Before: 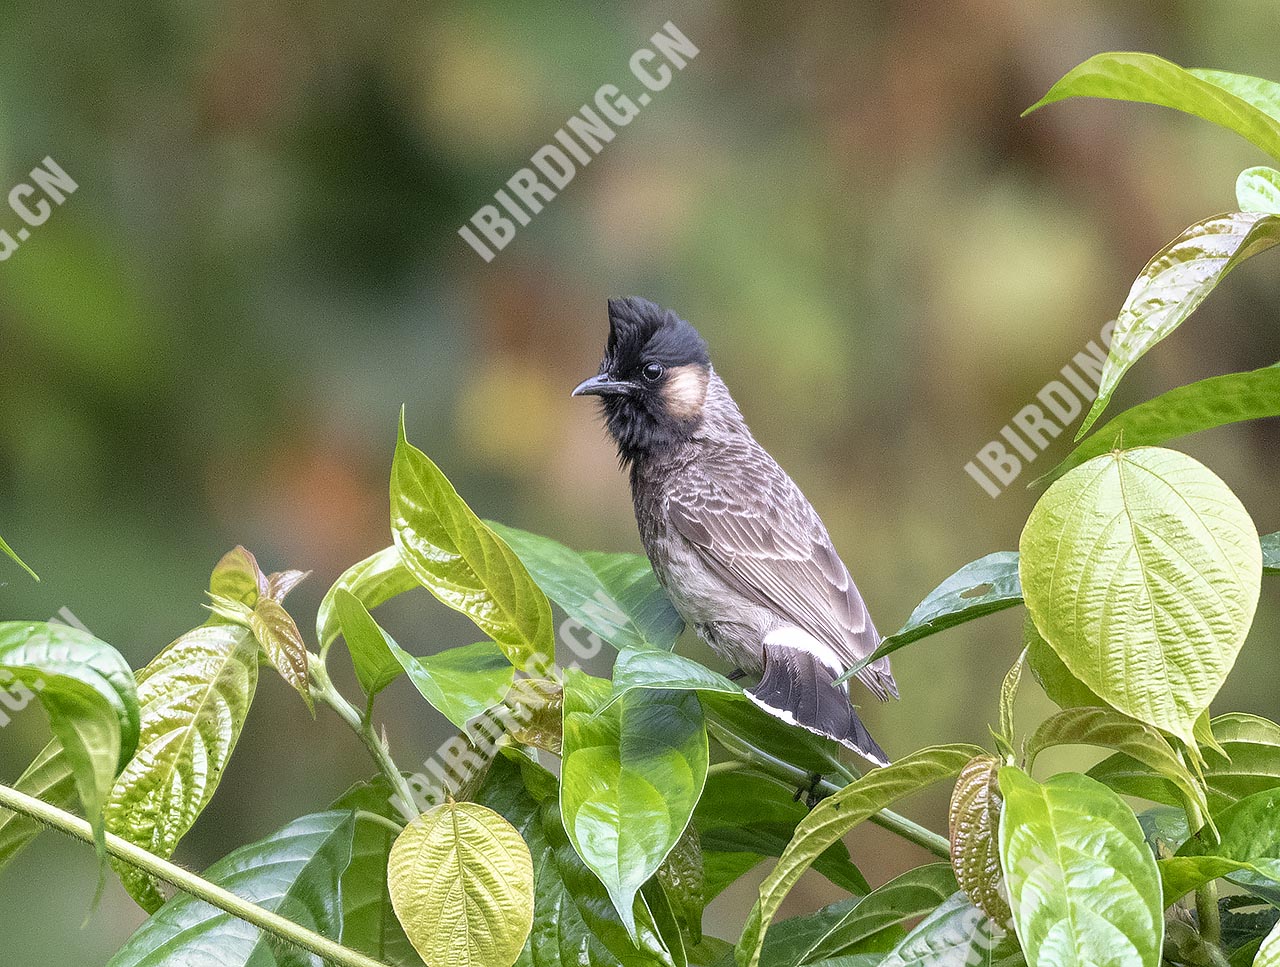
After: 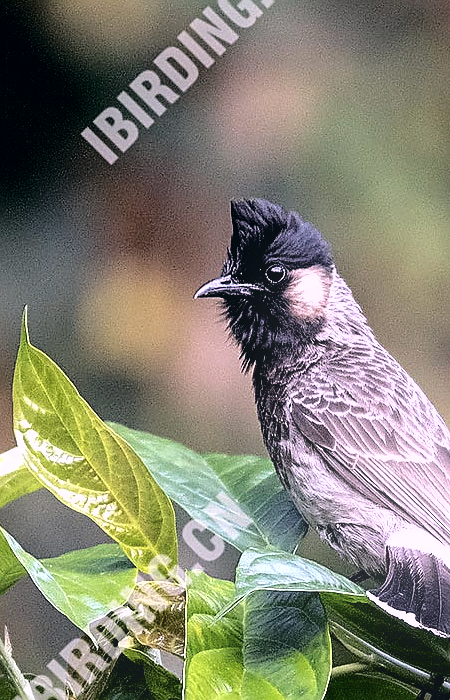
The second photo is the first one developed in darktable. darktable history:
crop and rotate: left 29.476%, top 10.214%, right 35.32%, bottom 17.333%
white balance: red 1.042, blue 1.17
fill light: exposure -2 EV, width 8.6
sharpen: on, module defaults
color correction: highlights a* 2.75, highlights b* 5, shadows a* -2.04, shadows b* -4.84, saturation 0.8
levels: levels [0.182, 0.542, 0.902]
bloom: size 13.65%, threshold 98.39%, strength 4.82%
